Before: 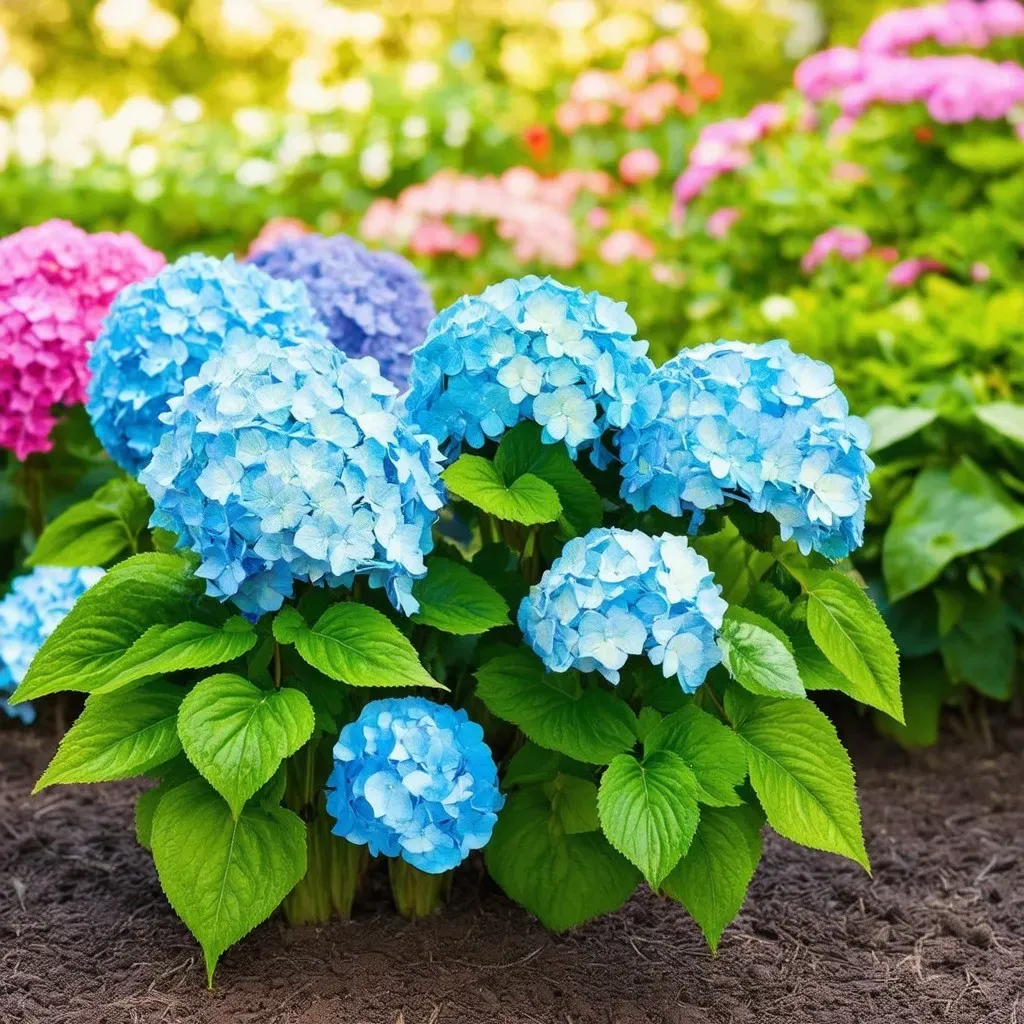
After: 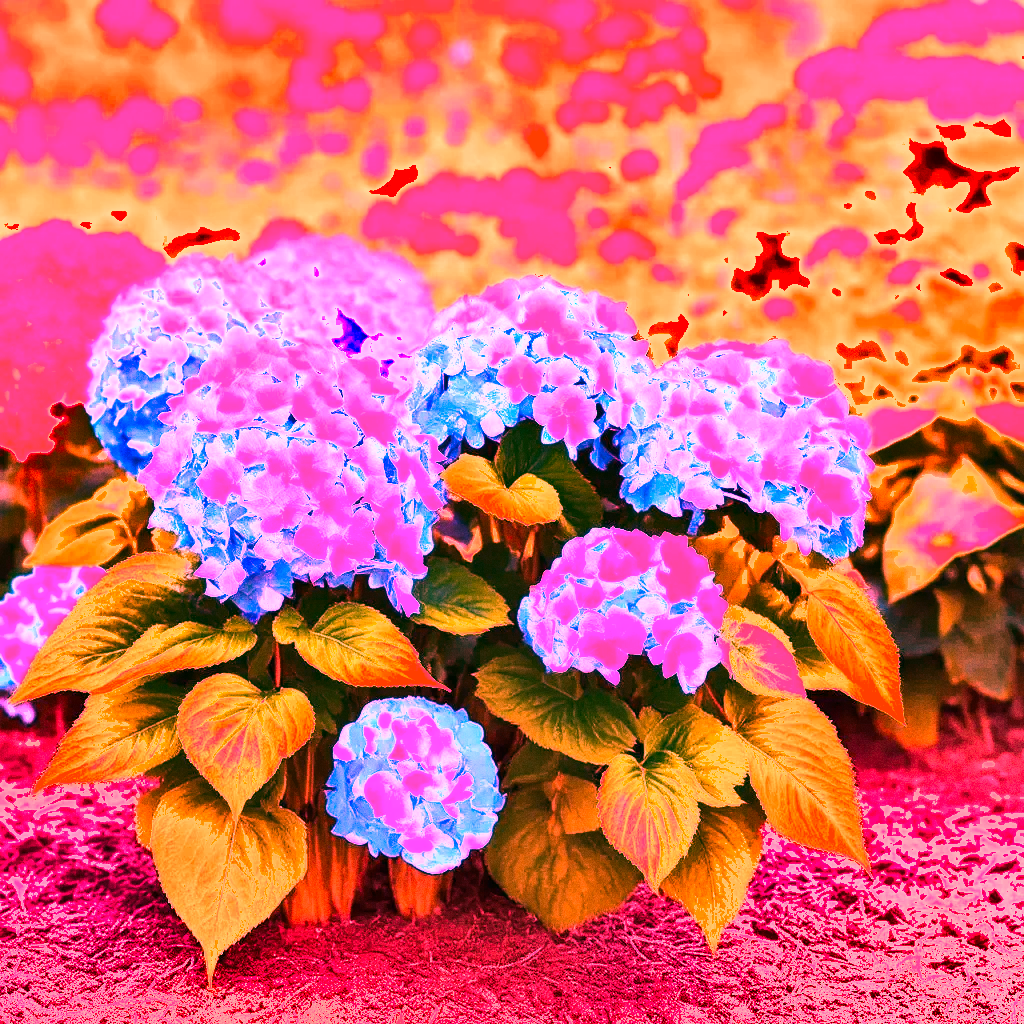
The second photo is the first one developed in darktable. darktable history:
white balance: red 4.26, blue 1.802
tone equalizer: -8 EV -0.75 EV, -7 EV -0.7 EV, -6 EV -0.6 EV, -5 EV -0.4 EV, -3 EV 0.4 EV, -2 EV 0.6 EV, -1 EV 0.7 EV, +0 EV 0.75 EV, edges refinement/feathering 500, mask exposure compensation -1.57 EV, preserve details no
grain: coarseness 0.09 ISO
shadows and highlights: low approximation 0.01, soften with gaussian
